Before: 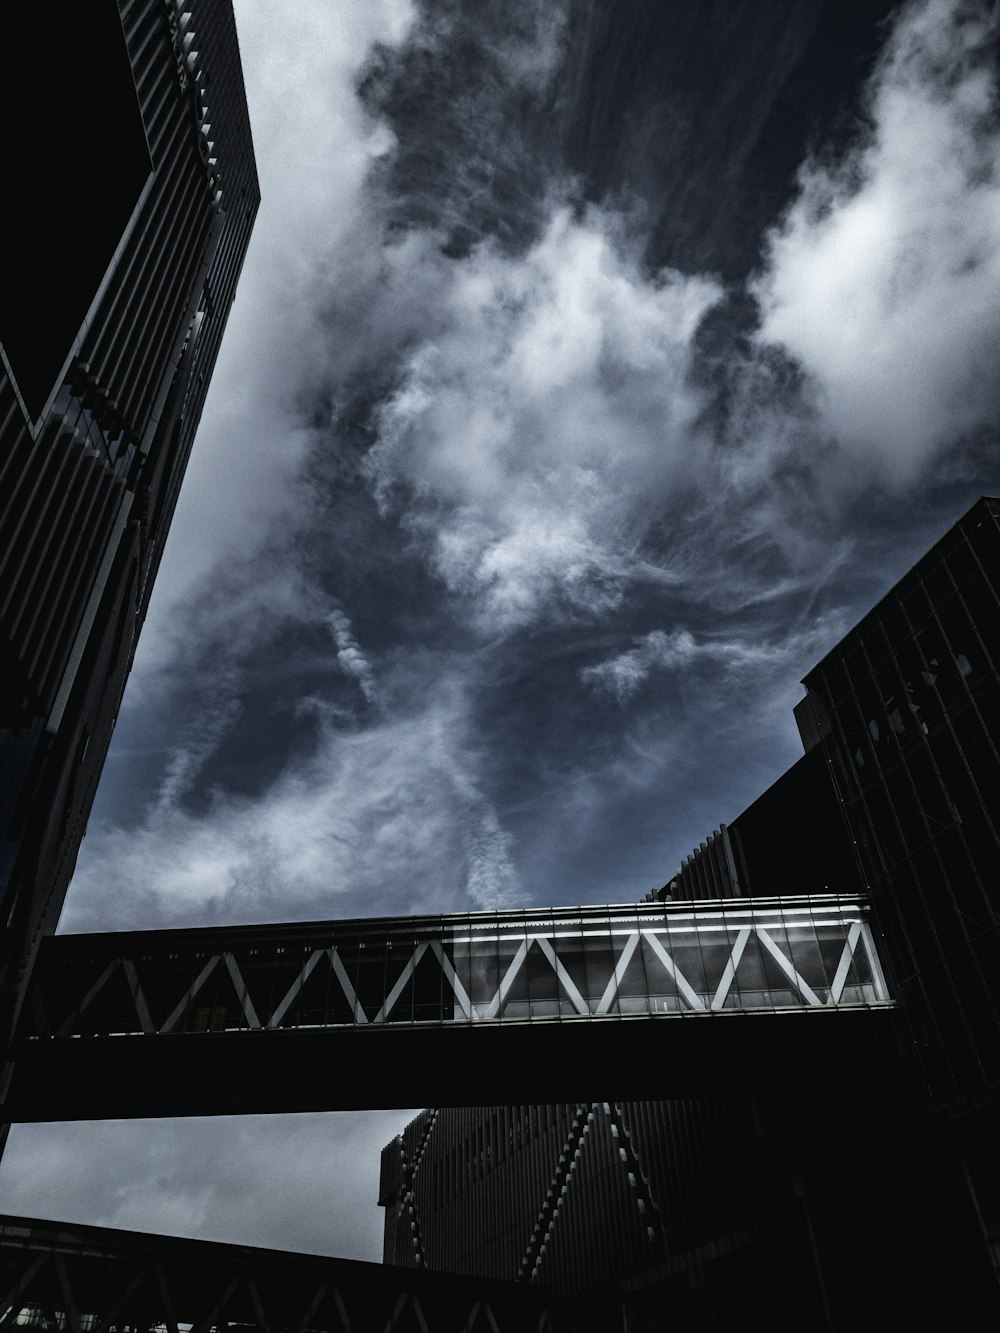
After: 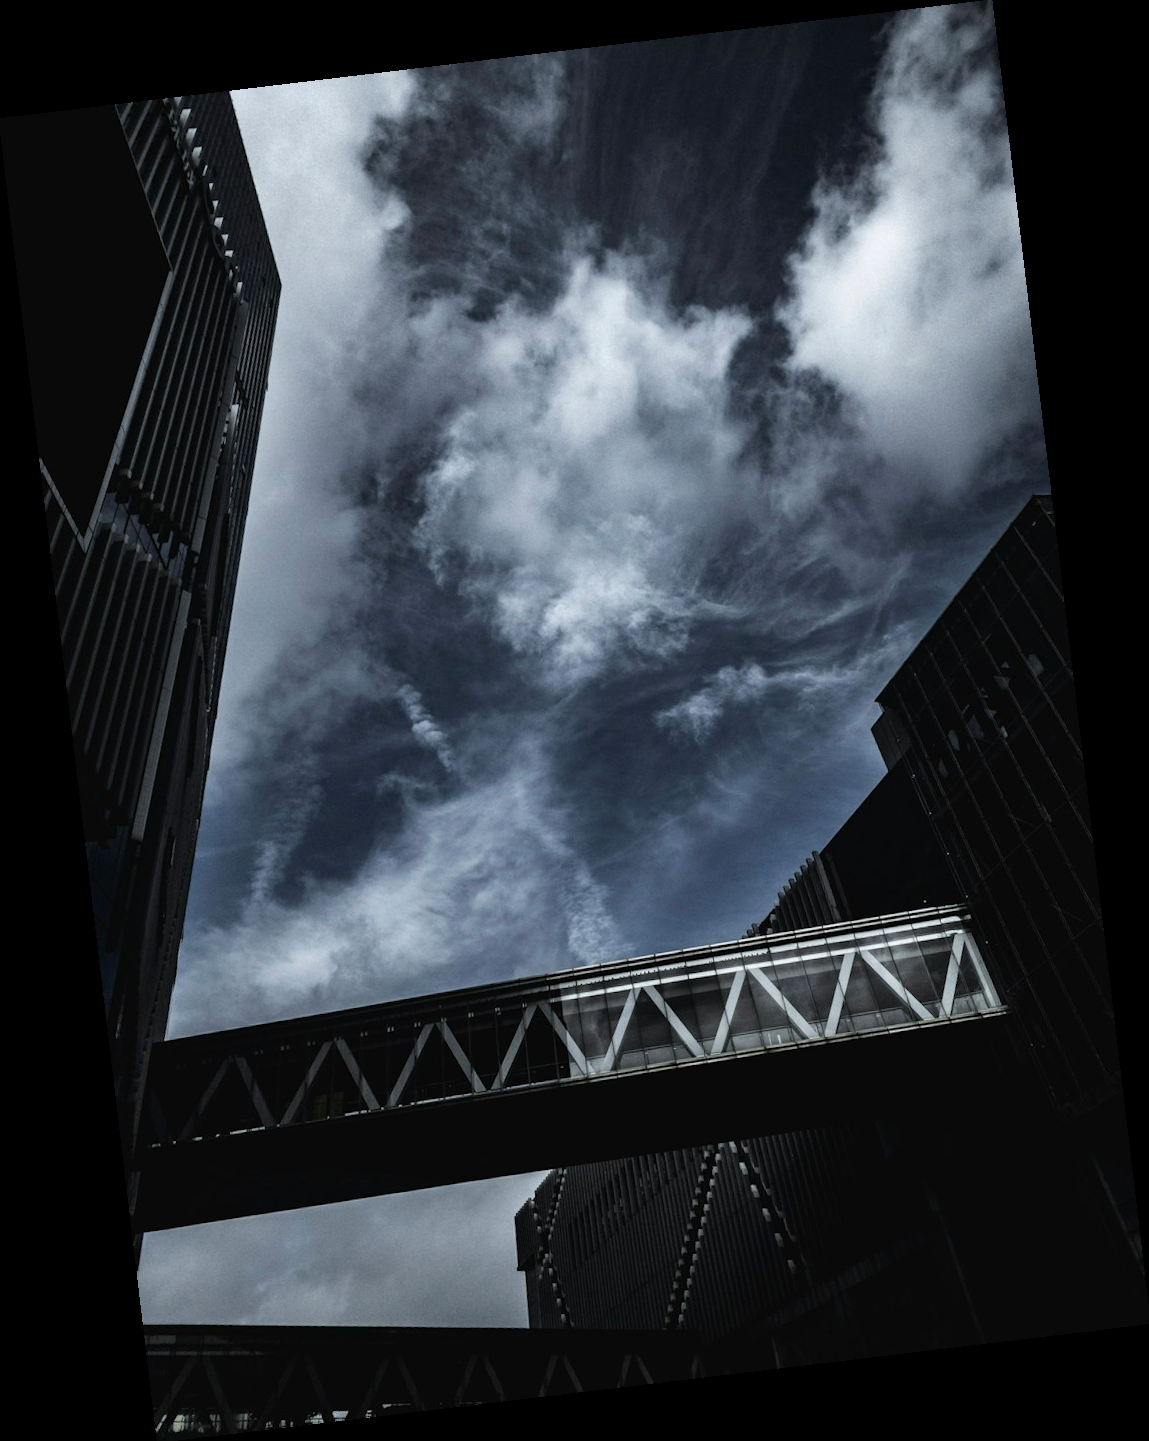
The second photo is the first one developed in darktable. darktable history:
crop and rotate: left 0.126%
rotate and perspective: rotation -6.83°, automatic cropping off
